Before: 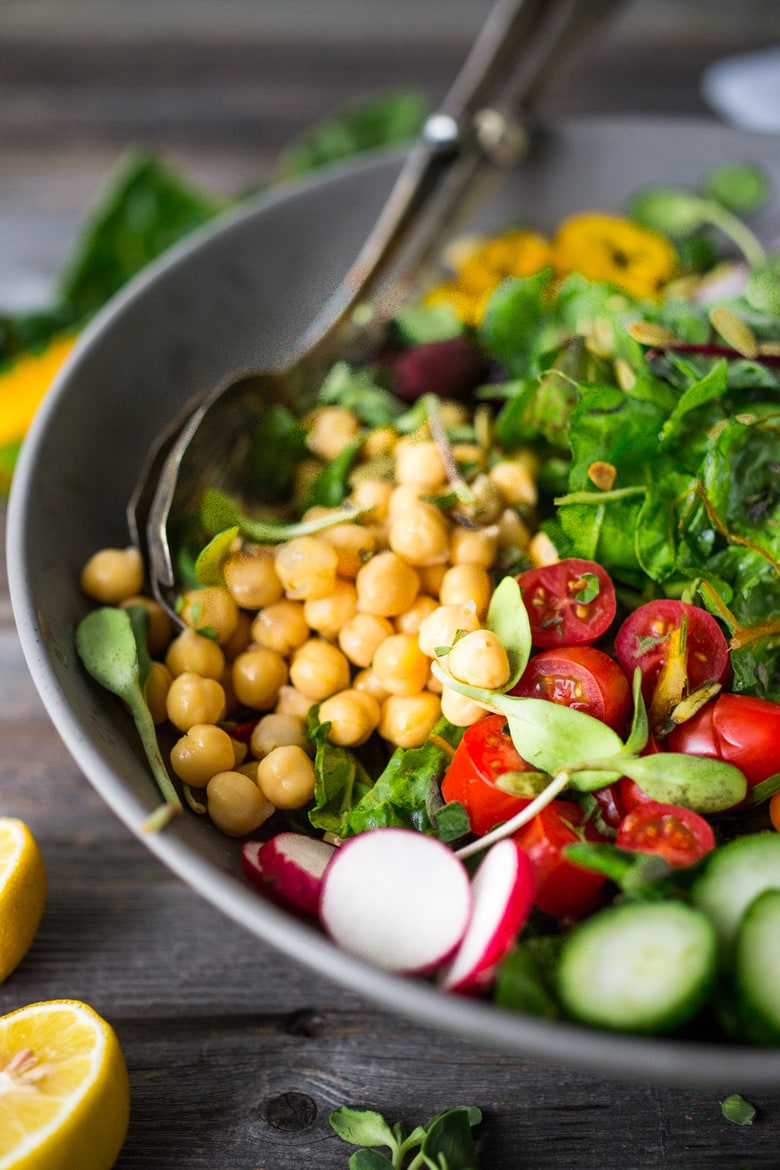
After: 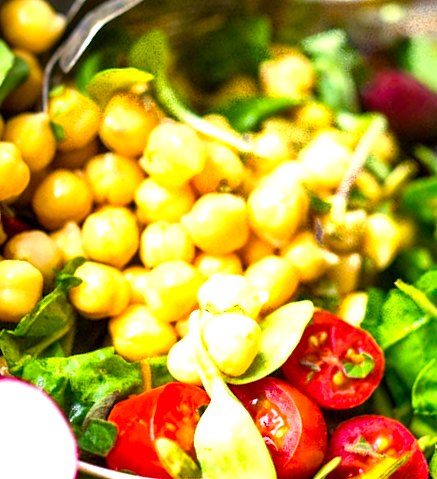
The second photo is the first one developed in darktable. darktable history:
color balance rgb: linear chroma grading › global chroma 6.724%, perceptual saturation grading › global saturation 35.058%, perceptual saturation grading › highlights -25.02%, perceptual saturation grading › shadows 24.649%
crop and rotate: angle -44.6°, top 16.089%, right 0.89%, bottom 11.632%
shadows and highlights: shadows 36.18, highlights -27.25, soften with gaussian
exposure: black level correction 0.001, exposure 1.131 EV, compensate highlight preservation false
